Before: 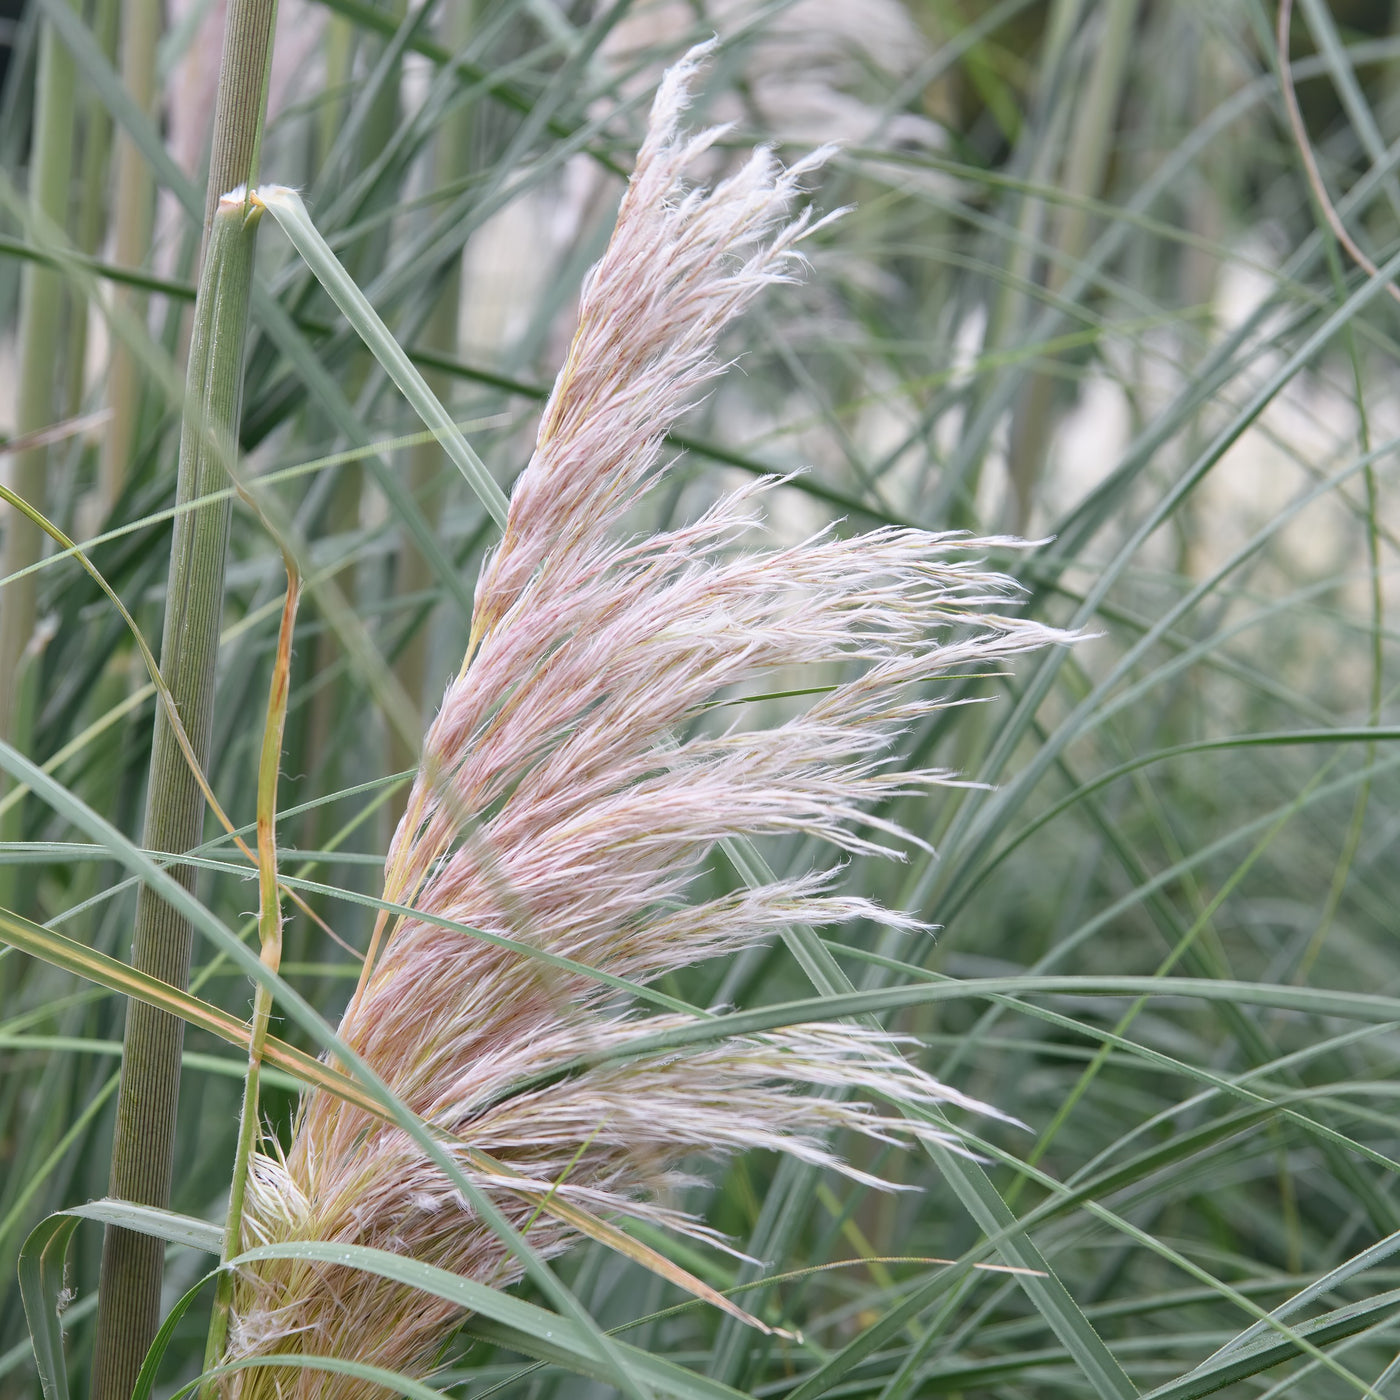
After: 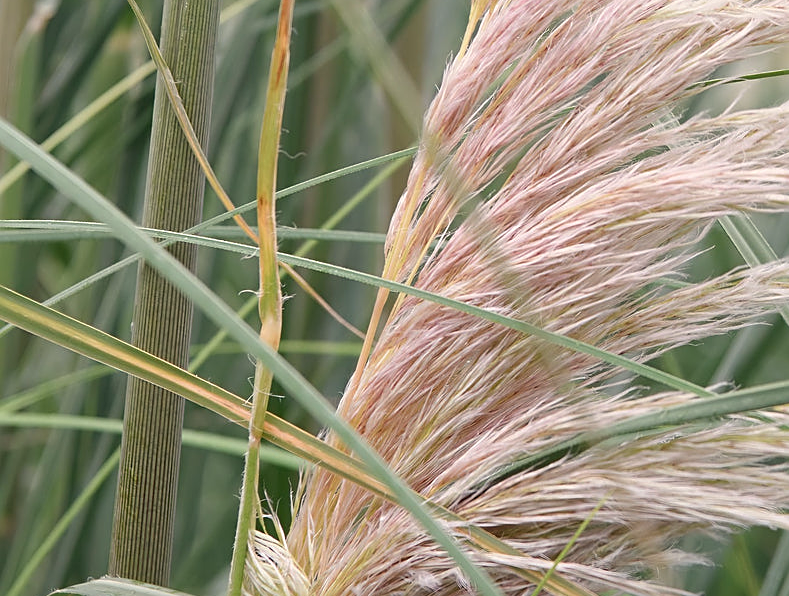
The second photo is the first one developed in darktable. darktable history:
crop: top 44.483%, right 43.593%, bottom 12.892%
white balance: red 1.045, blue 0.932
sharpen: on, module defaults
shadows and highlights: shadows 25, highlights -25
